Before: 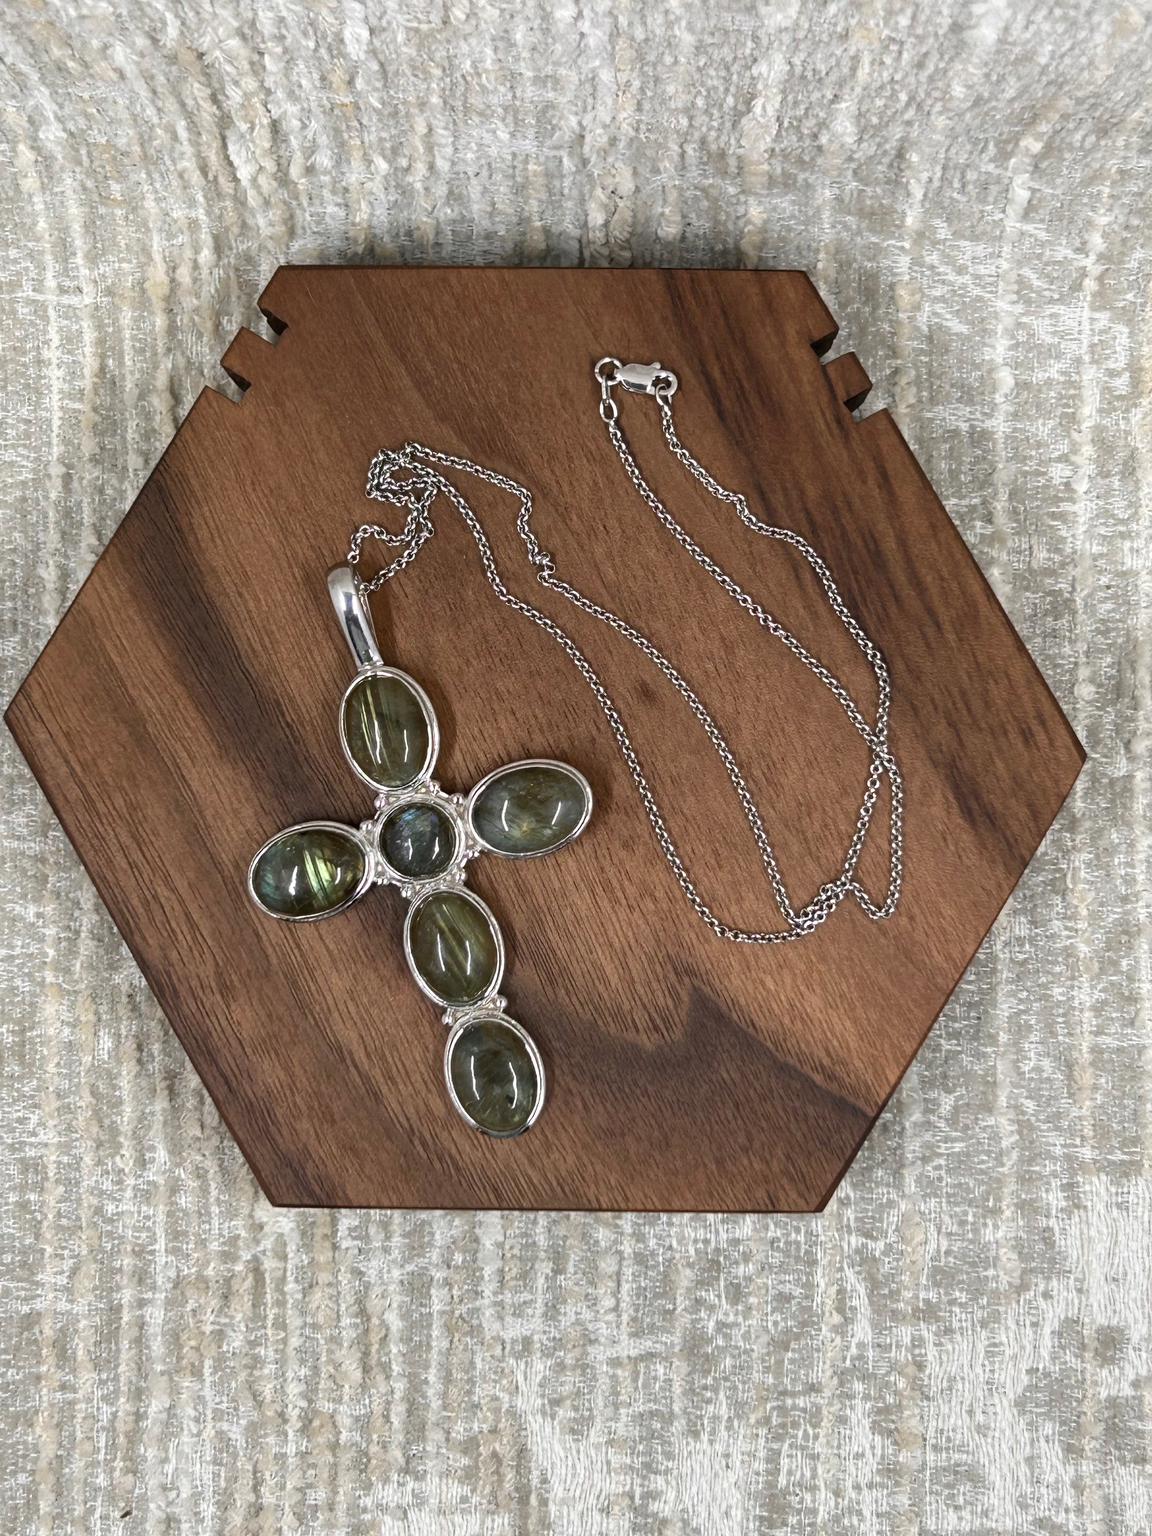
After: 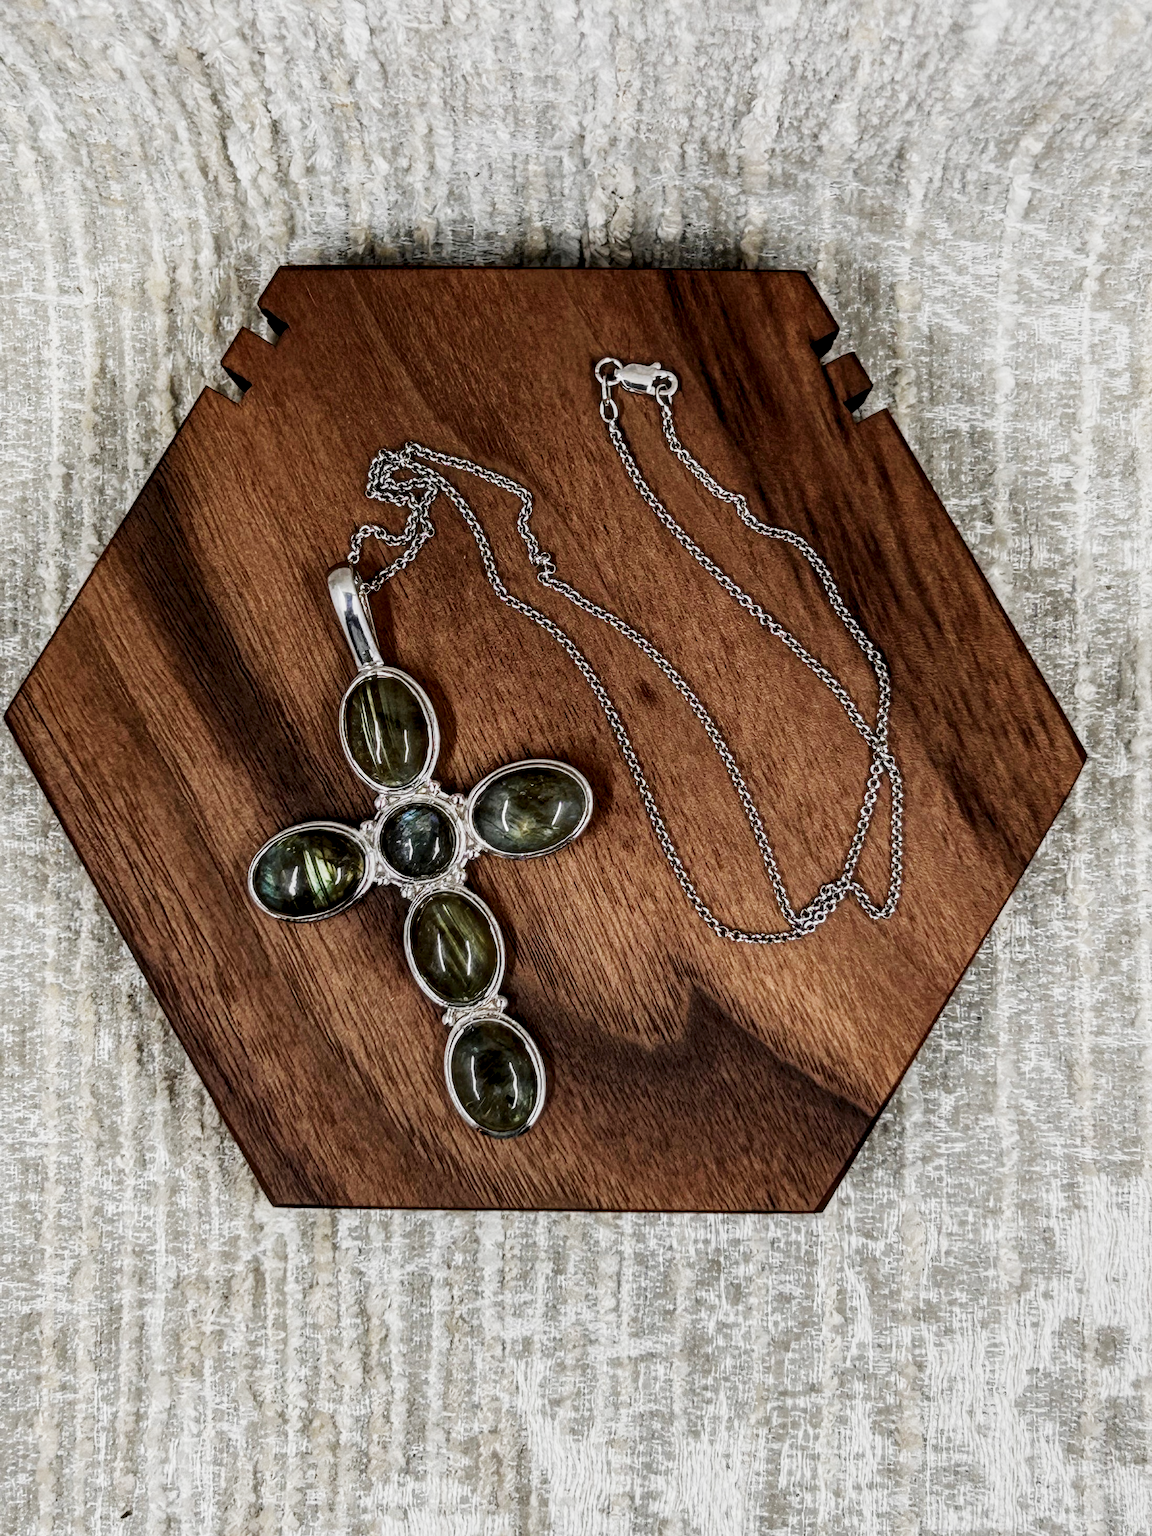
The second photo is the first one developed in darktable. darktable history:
sigmoid: contrast 1.8, skew -0.2, preserve hue 0%, red attenuation 0.1, red rotation 0.035, green attenuation 0.1, green rotation -0.017, blue attenuation 0.15, blue rotation -0.052, base primaries Rec2020
local contrast: detail 142%
